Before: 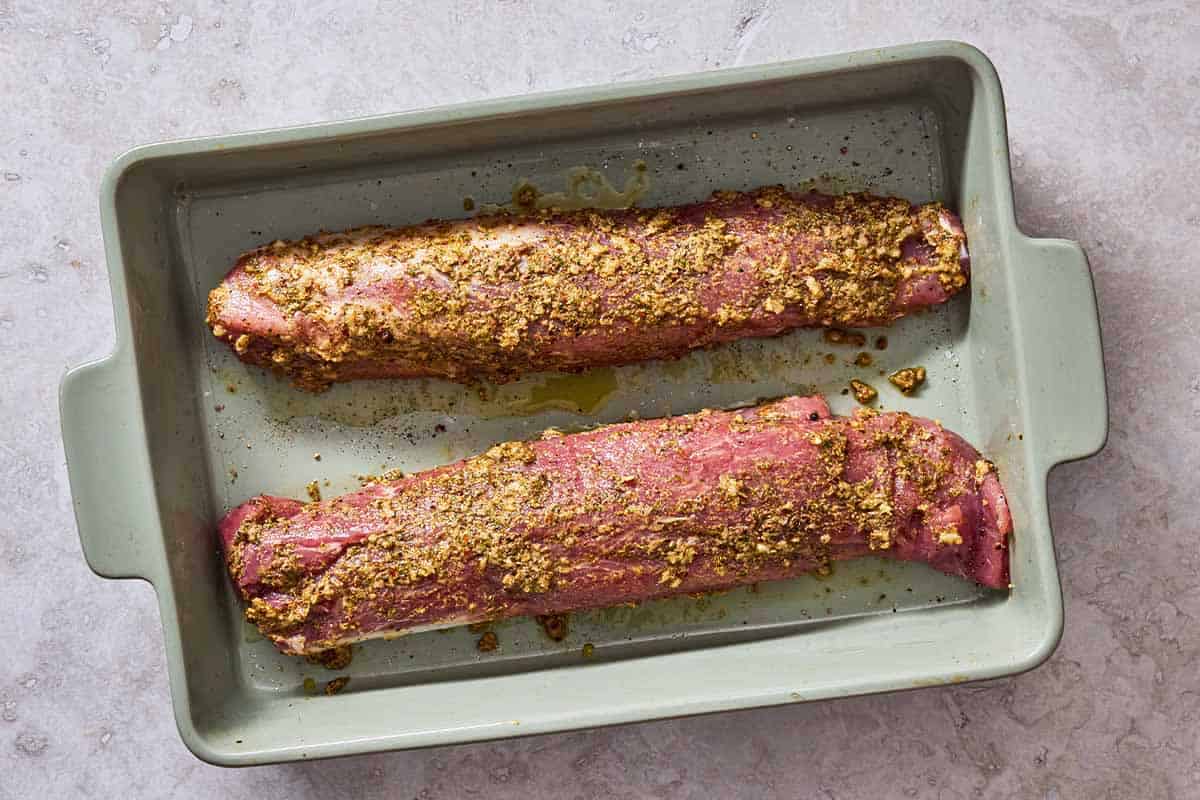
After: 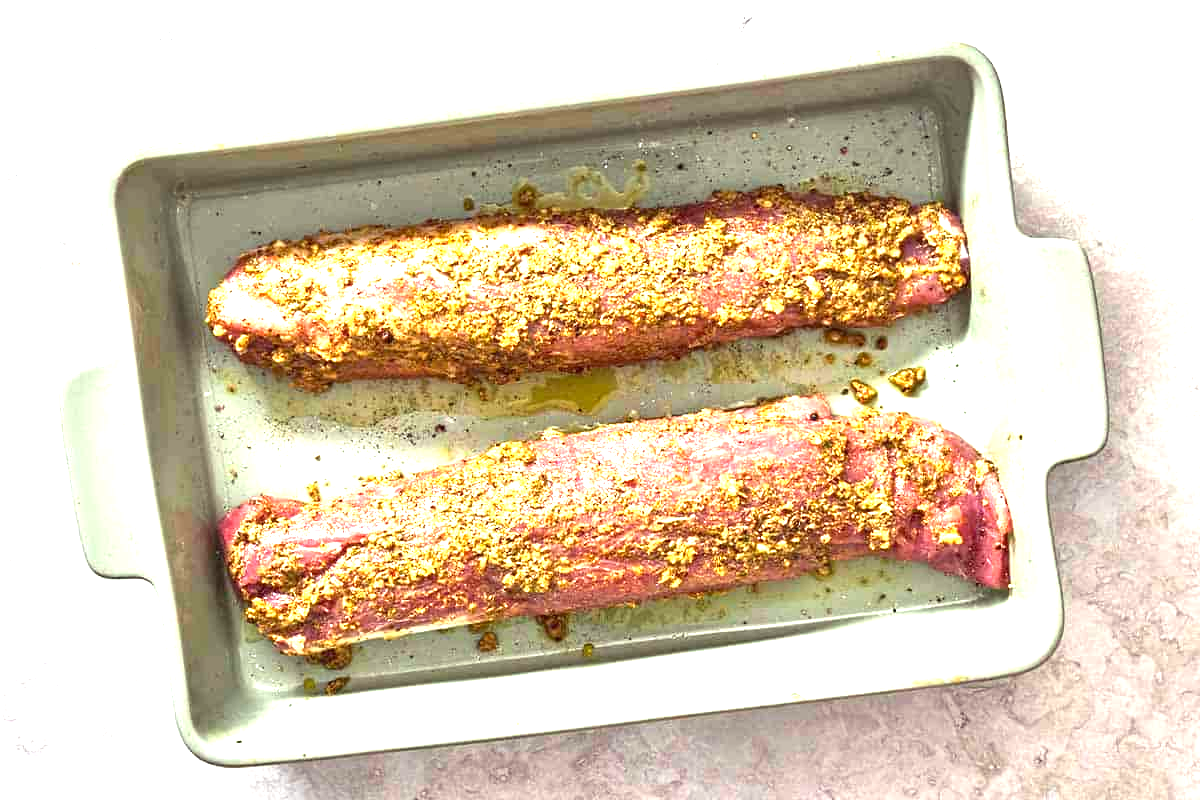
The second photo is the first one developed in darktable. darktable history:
exposure: black level correction 0, exposure 1.744 EV, compensate highlight preservation false
color correction: highlights a* -4.48, highlights b* 6.31
